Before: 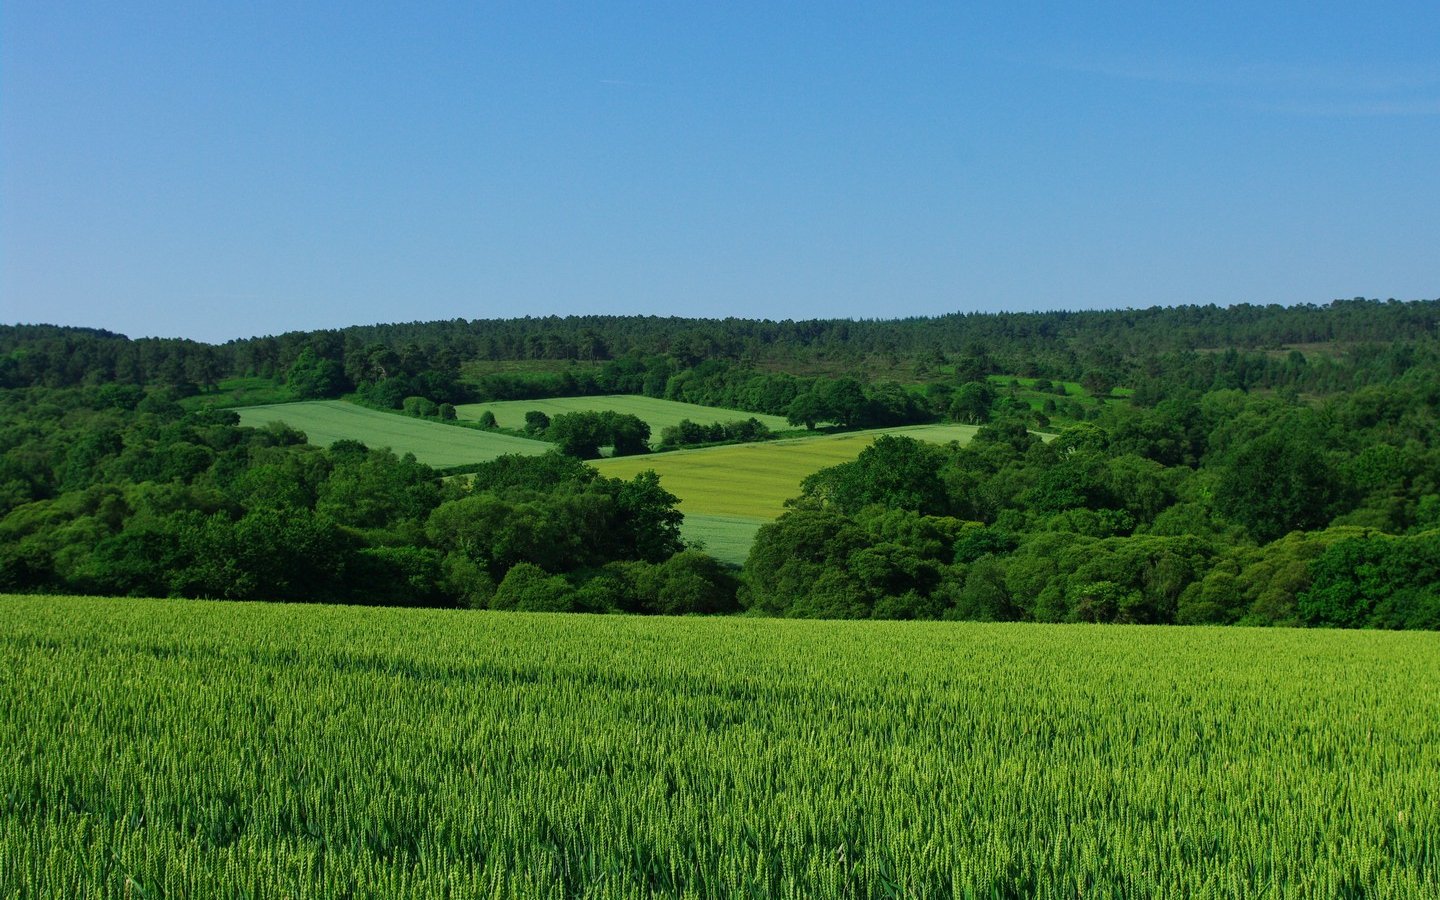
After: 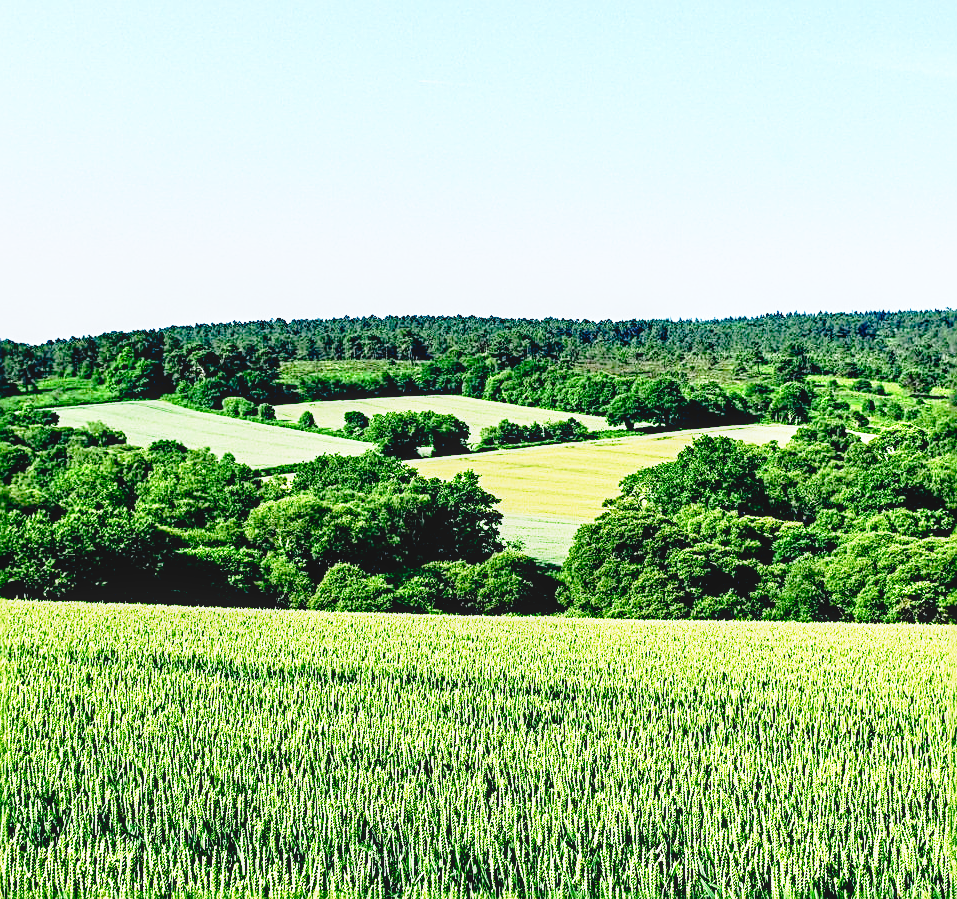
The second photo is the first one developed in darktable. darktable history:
crop and rotate: left 12.62%, right 20.857%
contrast equalizer: y [[0.6 ×6], [0.55 ×6], [0 ×6], [0 ×6], [0 ×6]]
tone equalizer: mask exposure compensation -0.49 EV
exposure: black level correction 0, exposure 1.283 EV, compensate highlight preservation false
sharpen: radius 2.803, amount 0.728
local contrast: detail 110%
base curve: curves: ch0 [(0, 0) (0.008, 0.007) (0.022, 0.029) (0.048, 0.089) (0.092, 0.197) (0.191, 0.399) (0.275, 0.534) (0.357, 0.65) (0.477, 0.78) (0.542, 0.833) (0.799, 0.973) (1, 1)], preserve colors none
tone curve: curves: ch0 [(0.024, 0) (0.075, 0.034) (0.145, 0.098) (0.257, 0.259) (0.408, 0.45) (0.611, 0.64) (0.81, 0.857) (1, 1)]; ch1 [(0, 0) (0.287, 0.198) (0.501, 0.506) (0.56, 0.57) (0.712, 0.777) (0.976, 0.992)]; ch2 [(0, 0) (0.5, 0.5) (0.523, 0.552) (0.59, 0.603) (0.681, 0.754) (1, 1)], preserve colors none
